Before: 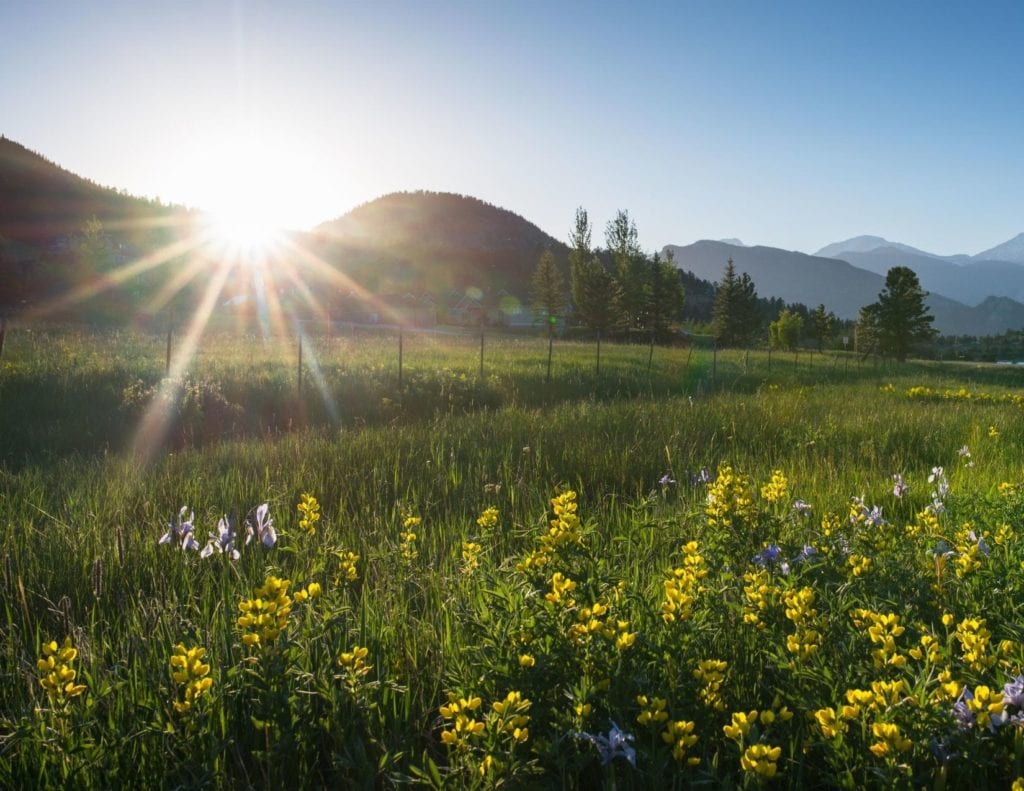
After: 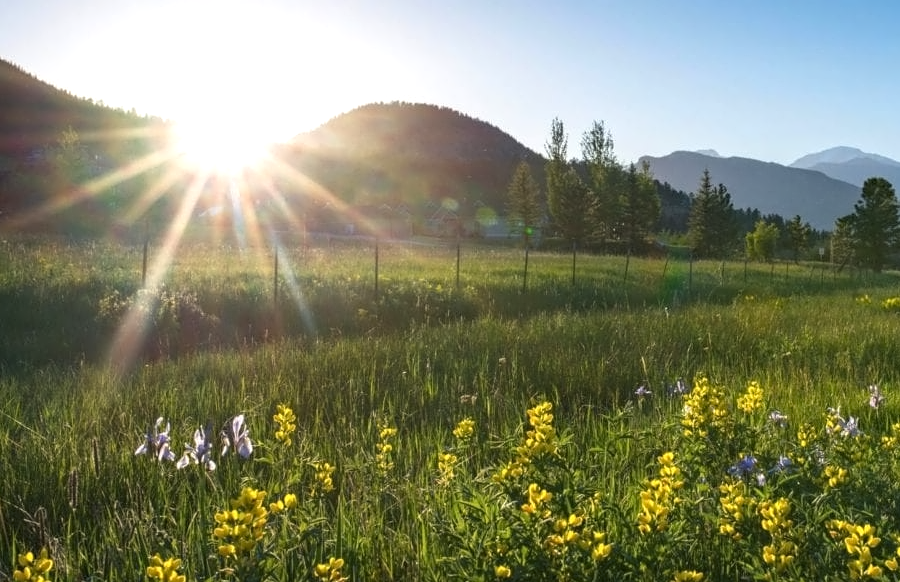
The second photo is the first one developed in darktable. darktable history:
exposure: exposure 0.3 EV, compensate highlight preservation false
haze removal: compatibility mode true, adaptive false
contrast equalizer: y [[0.5 ×4, 0.524, 0.59], [0.5 ×6], [0.5 ×6], [0, 0, 0, 0.01, 0.045, 0.012], [0, 0, 0, 0.044, 0.195, 0.131]]
crop and rotate: left 2.425%, top 11.305%, right 9.6%, bottom 15.08%
